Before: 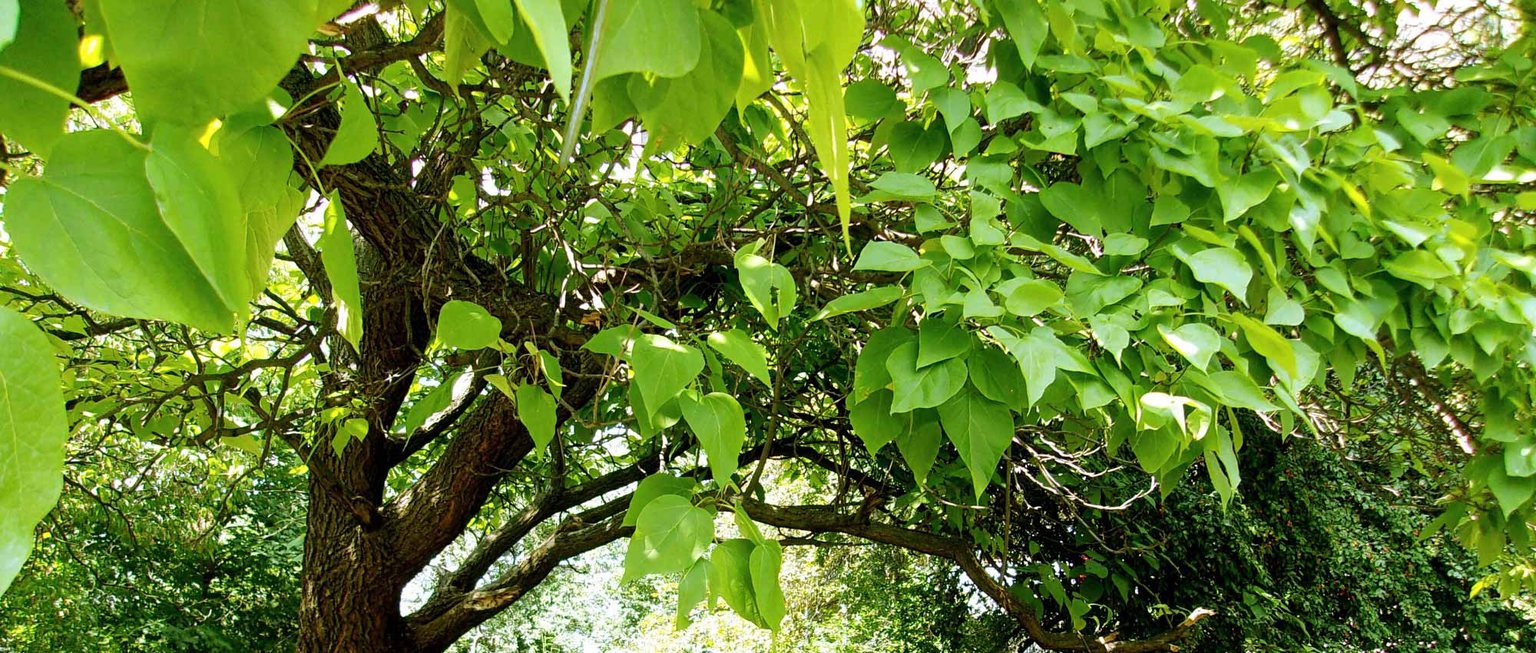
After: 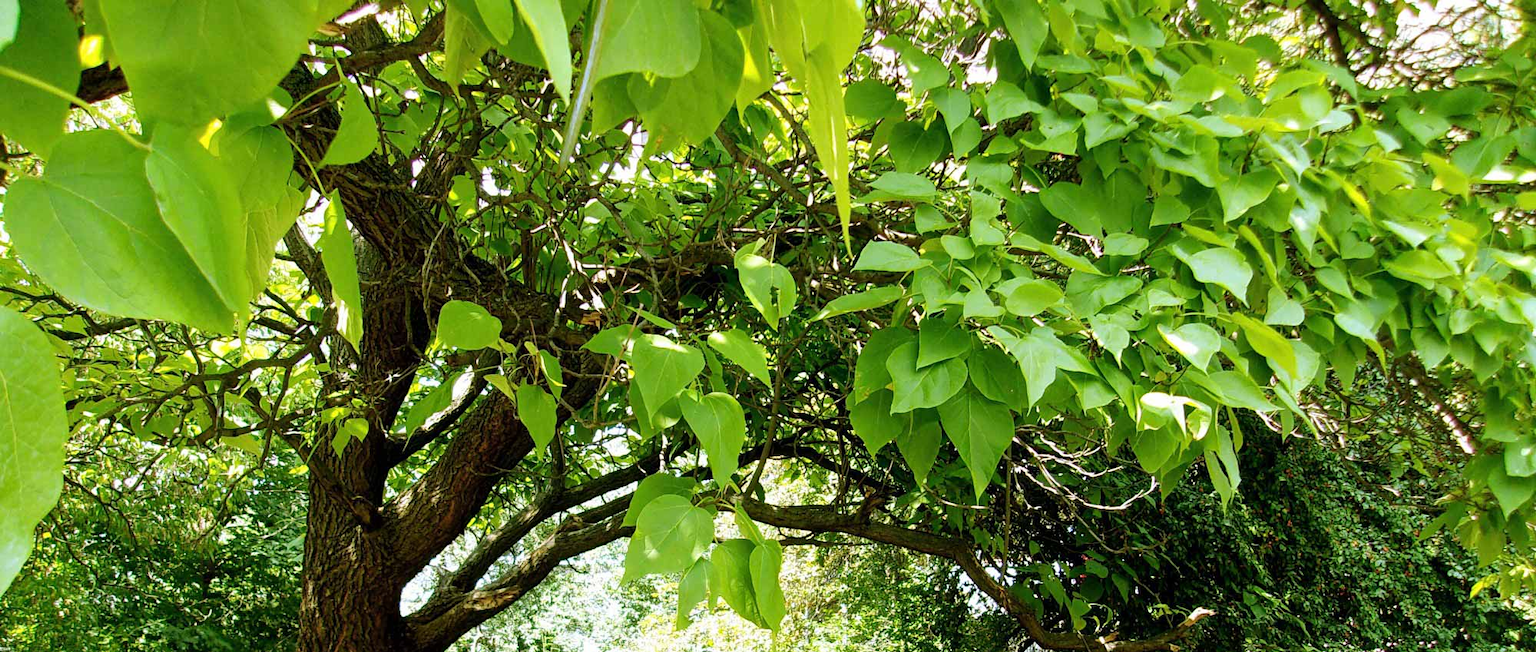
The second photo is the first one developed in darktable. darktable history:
exposure: compensate highlight preservation false
color zones: curves: ch1 [(0.077, 0.436) (0.25, 0.5) (0.75, 0.5)]
